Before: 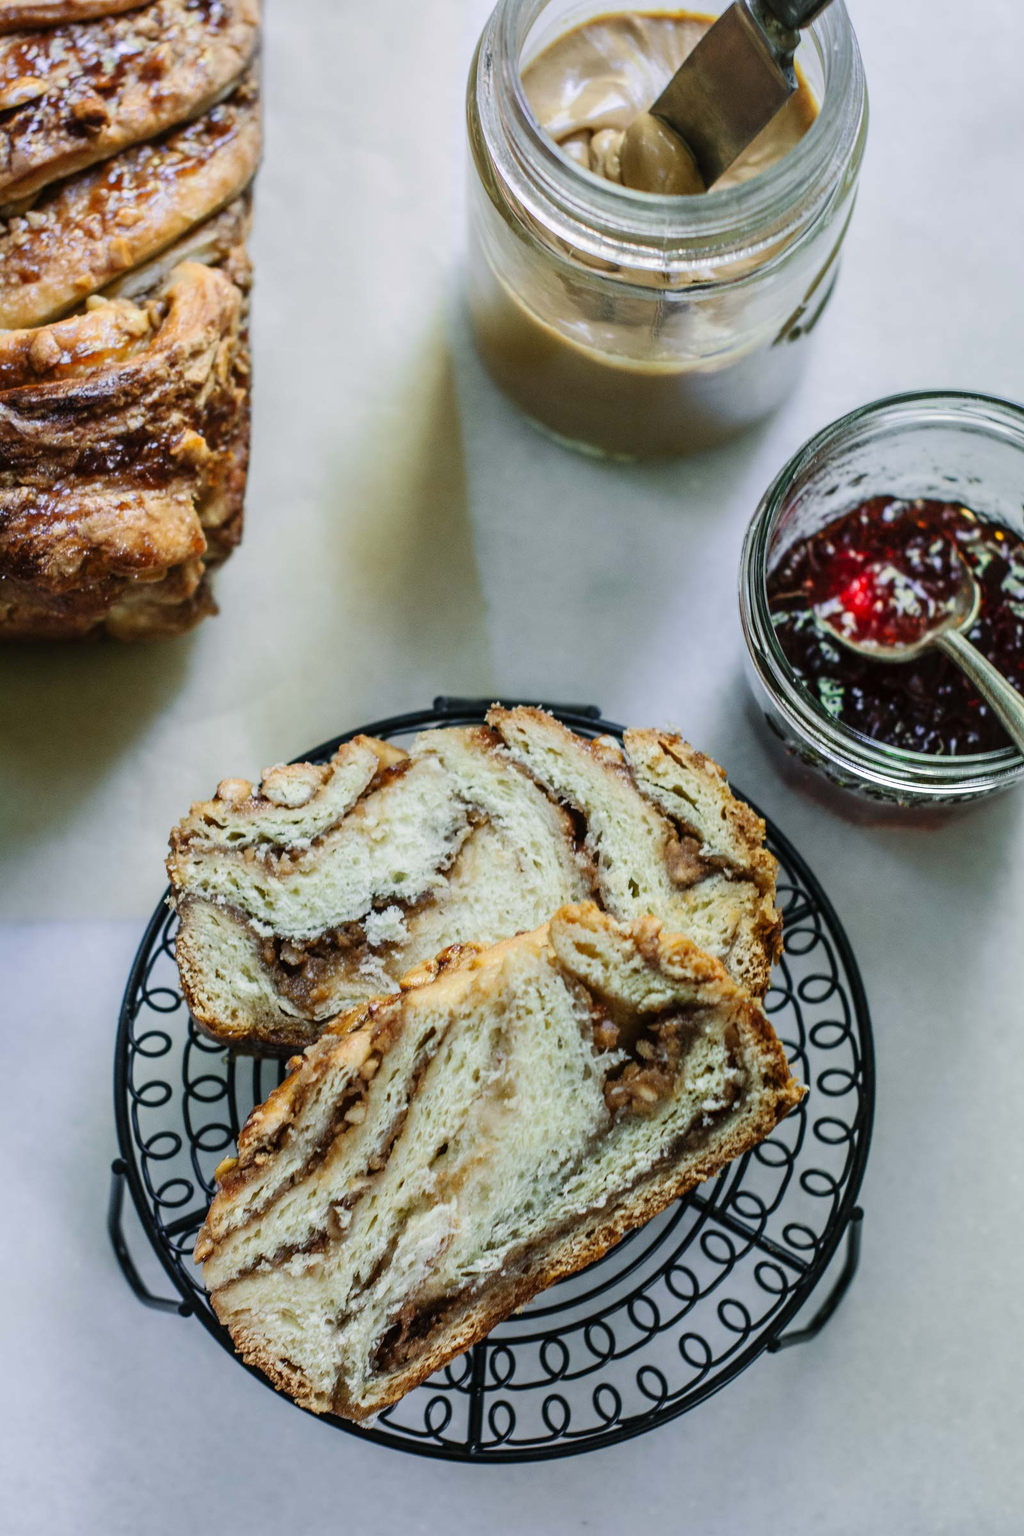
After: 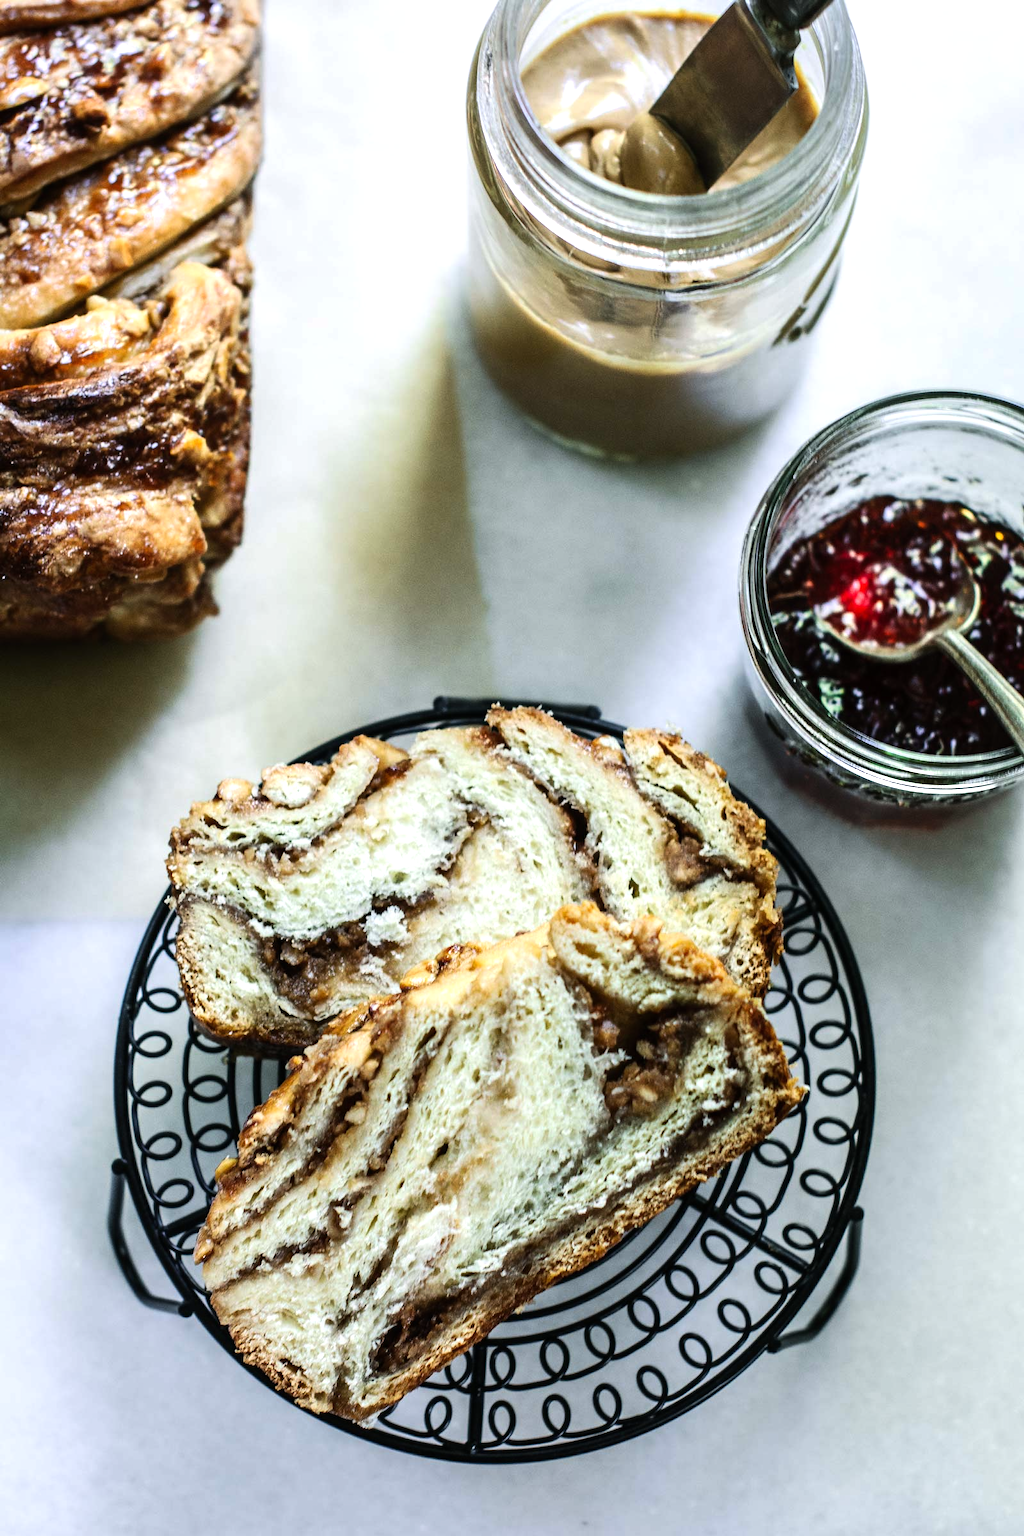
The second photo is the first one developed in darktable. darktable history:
tone equalizer: -8 EV -0.734 EV, -7 EV -0.7 EV, -6 EV -0.626 EV, -5 EV -0.38 EV, -3 EV 0.404 EV, -2 EV 0.6 EV, -1 EV 0.687 EV, +0 EV 0.726 EV, edges refinement/feathering 500, mask exposure compensation -1.57 EV, preserve details no
